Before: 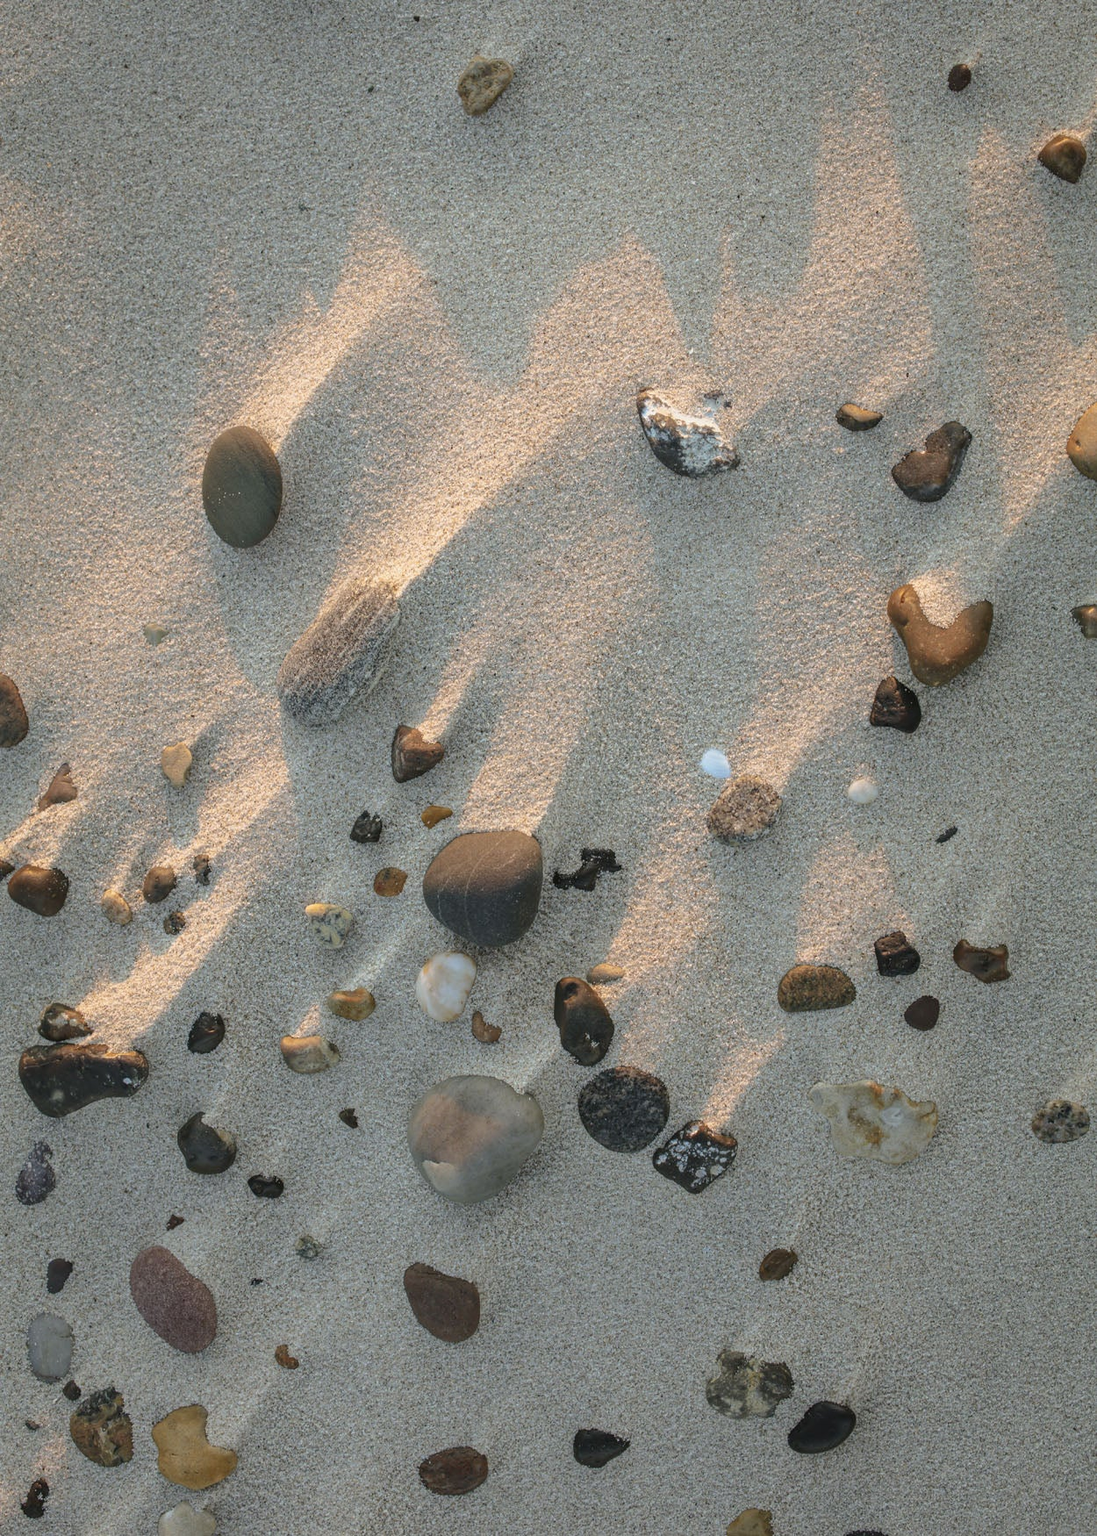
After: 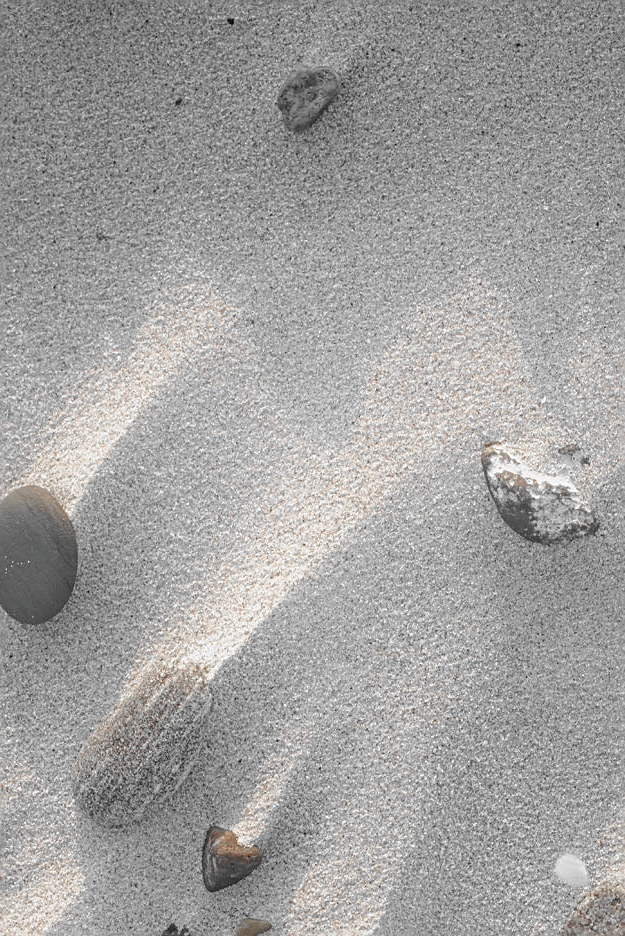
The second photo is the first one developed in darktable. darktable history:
sharpen: on, module defaults
color zones: curves: ch0 [(0, 0.497) (0.096, 0.361) (0.221, 0.538) (0.429, 0.5) (0.571, 0.5) (0.714, 0.5) (0.857, 0.5) (1, 0.497)]; ch1 [(0, 0.5) (0.143, 0.5) (0.257, -0.002) (0.429, 0.04) (0.571, -0.001) (0.714, -0.015) (0.857, 0.024) (1, 0.5)]
color calibration: illuminant Planckian (black body), adaptation linear Bradford (ICC v4), x 0.364, y 0.367, temperature 4417.56 K, saturation algorithm version 1 (2020)
bloom: on, module defaults
crop: left 19.556%, right 30.401%, bottom 46.458%
